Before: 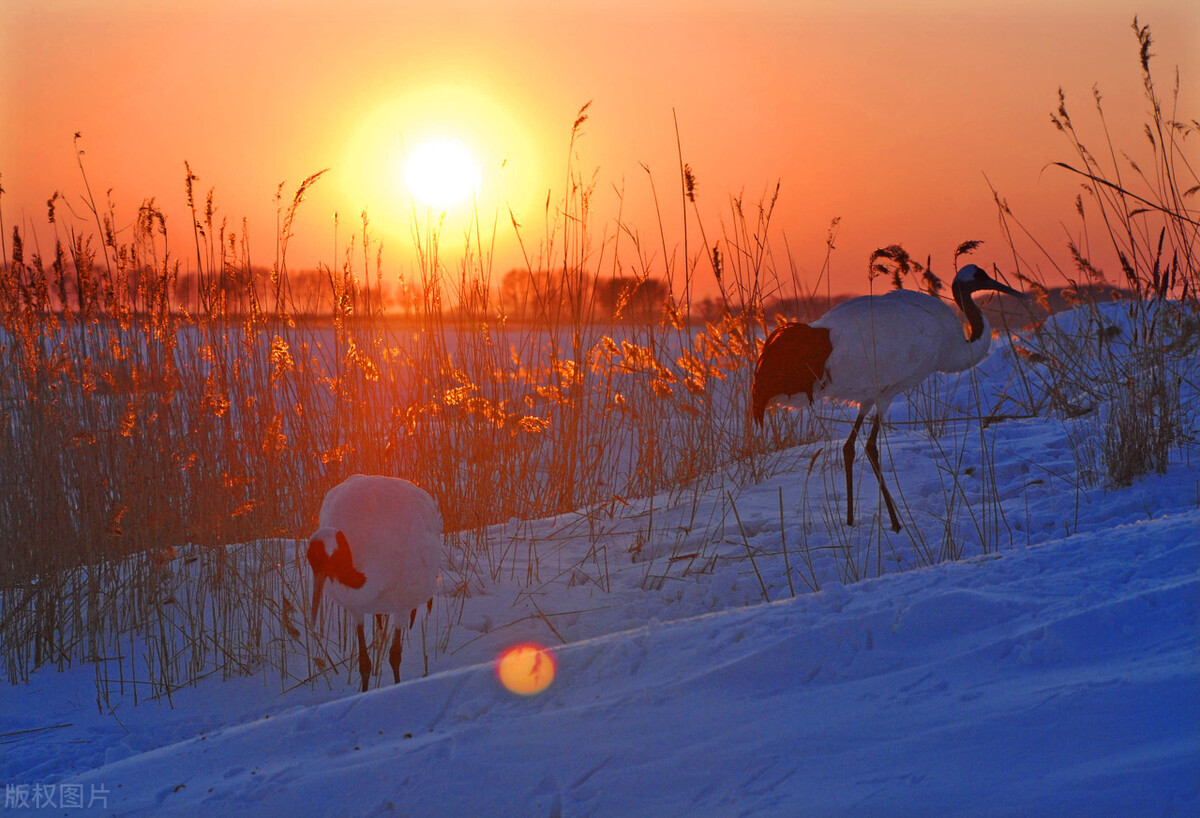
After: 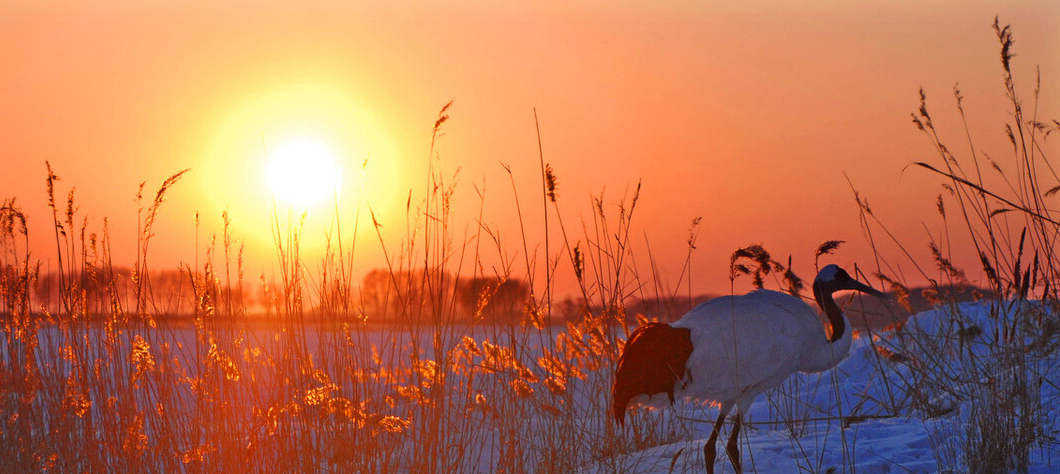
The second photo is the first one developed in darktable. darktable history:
crop and rotate: left 11.666%, bottom 42.046%
